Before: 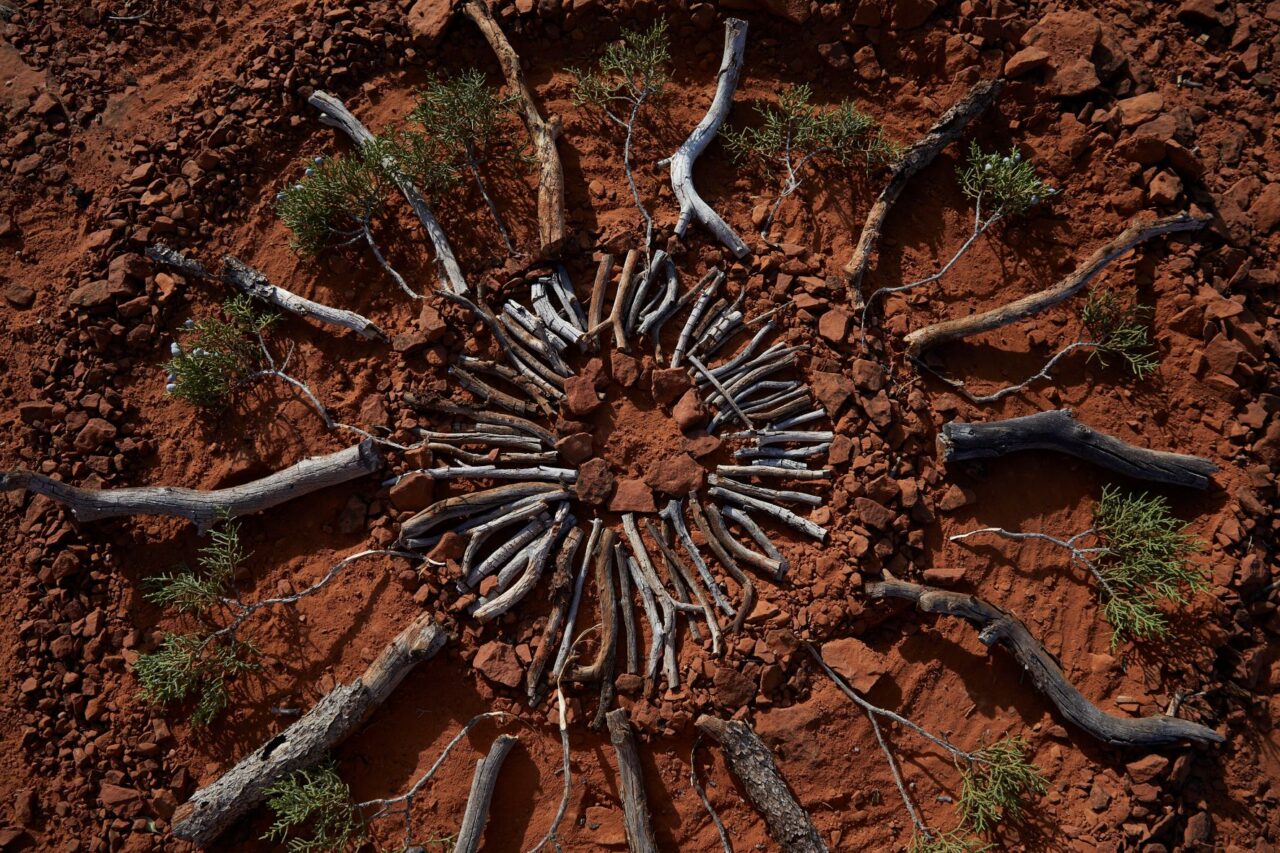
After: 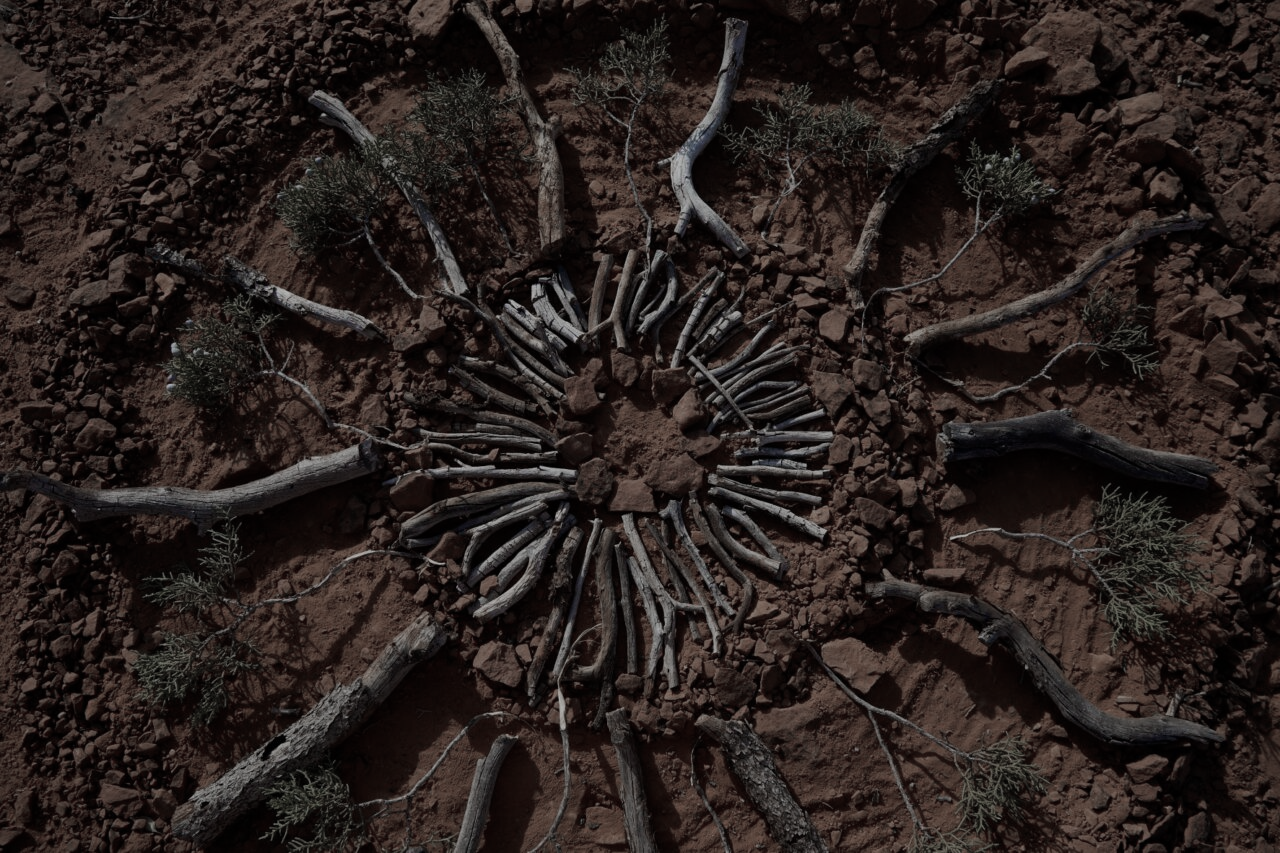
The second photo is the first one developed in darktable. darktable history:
color zones: curves: ch0 [(0, 0.613) (0.01, 0.613) (0.245, 0.448) (0.498, 0.529) (0.642, 0.665) (0.879, 0.777) (0.99, 0.613)]; ch1 [(0, 0.272) (0.219, 0.127) (0.724, 0.346)]
exposure: exposure -1 EV, compensate highlight preservation false
